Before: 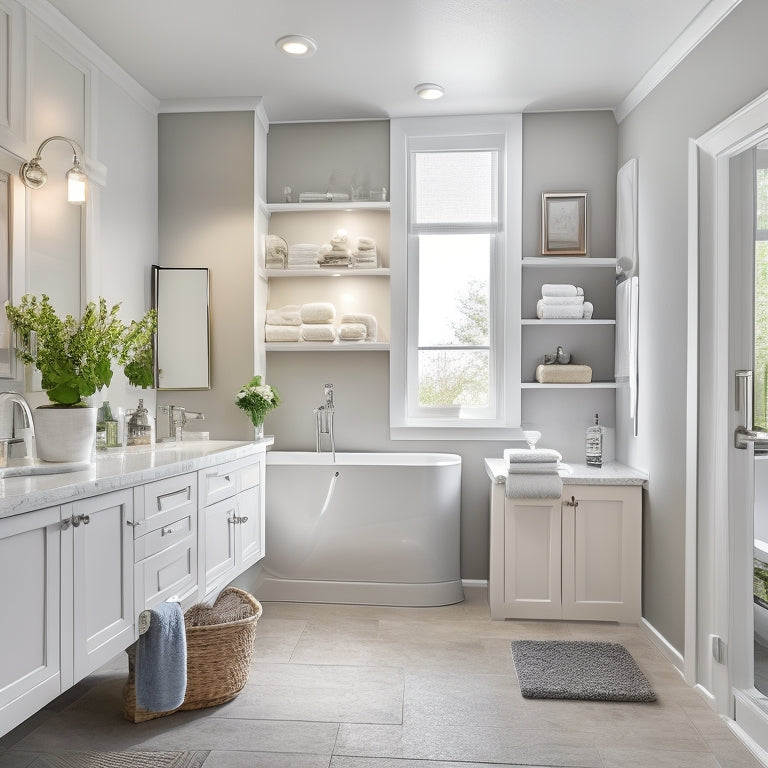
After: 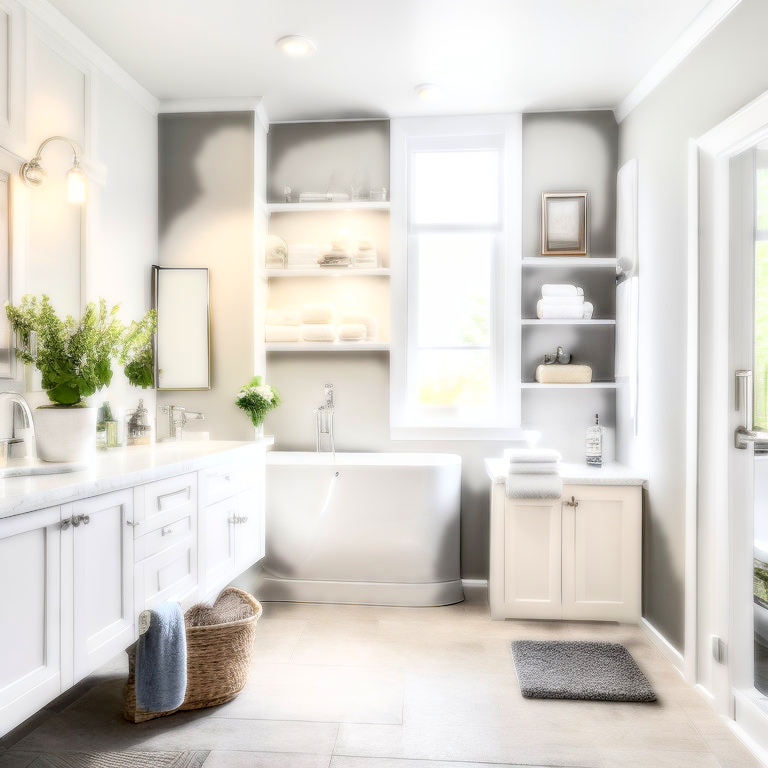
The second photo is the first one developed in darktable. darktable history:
local contrast: on, module defaults
haze removal: strength 0.29, distance 0.25, compatibility mode true, adaptive false
bloom: size 0%, threshold 54.82%, strength 8.31%
